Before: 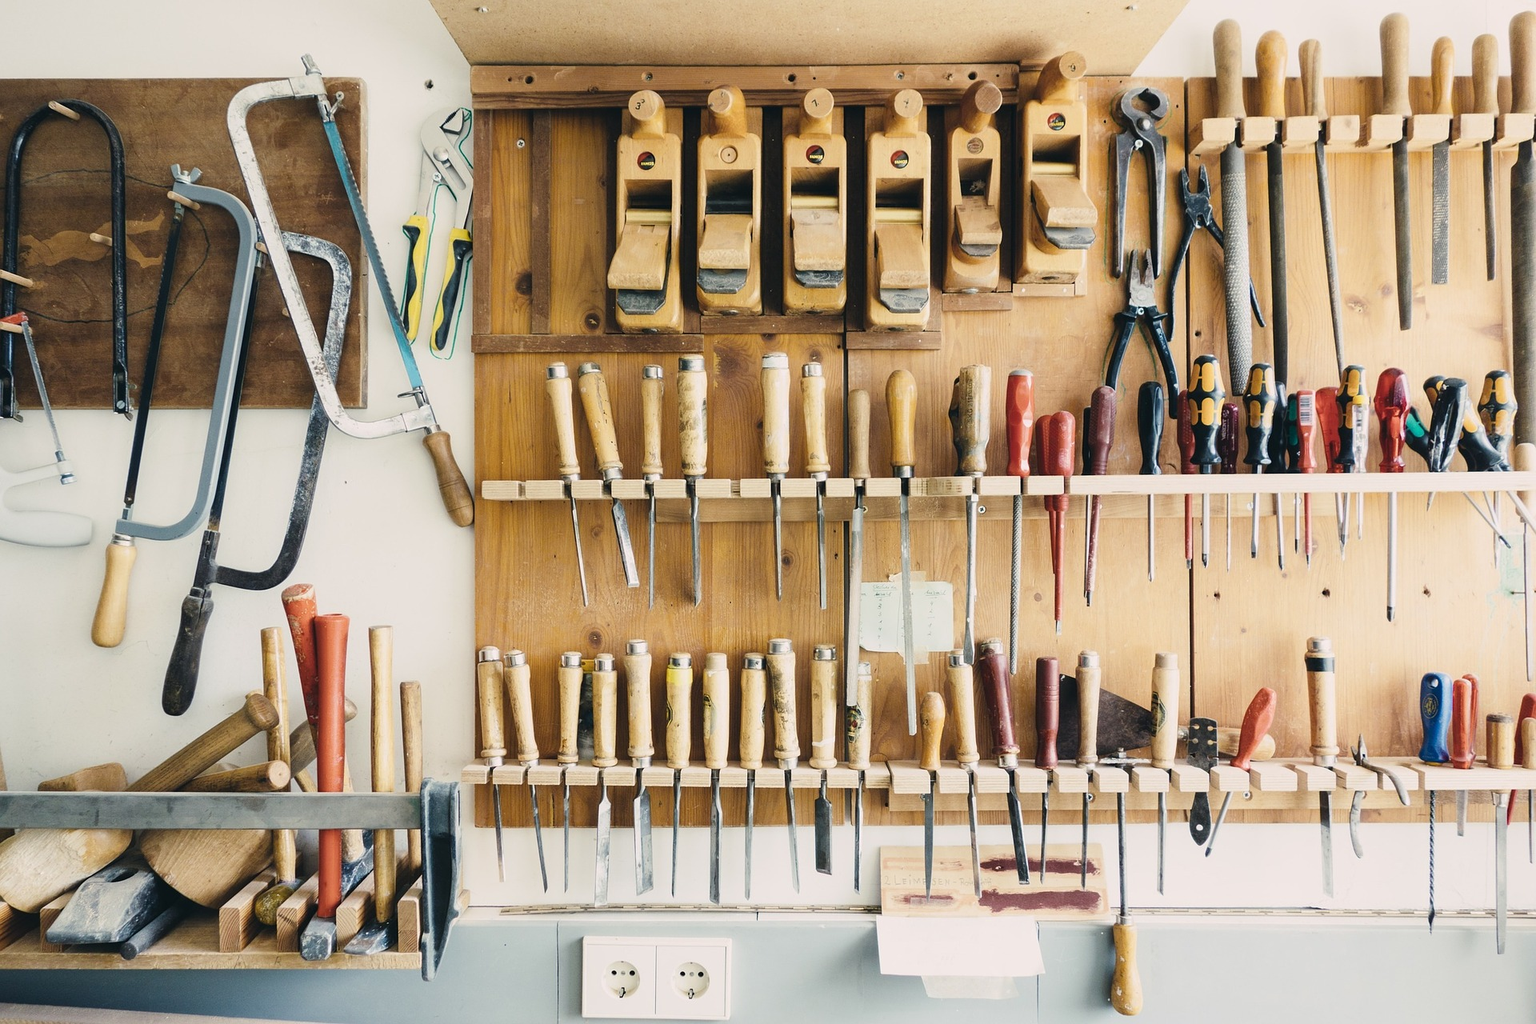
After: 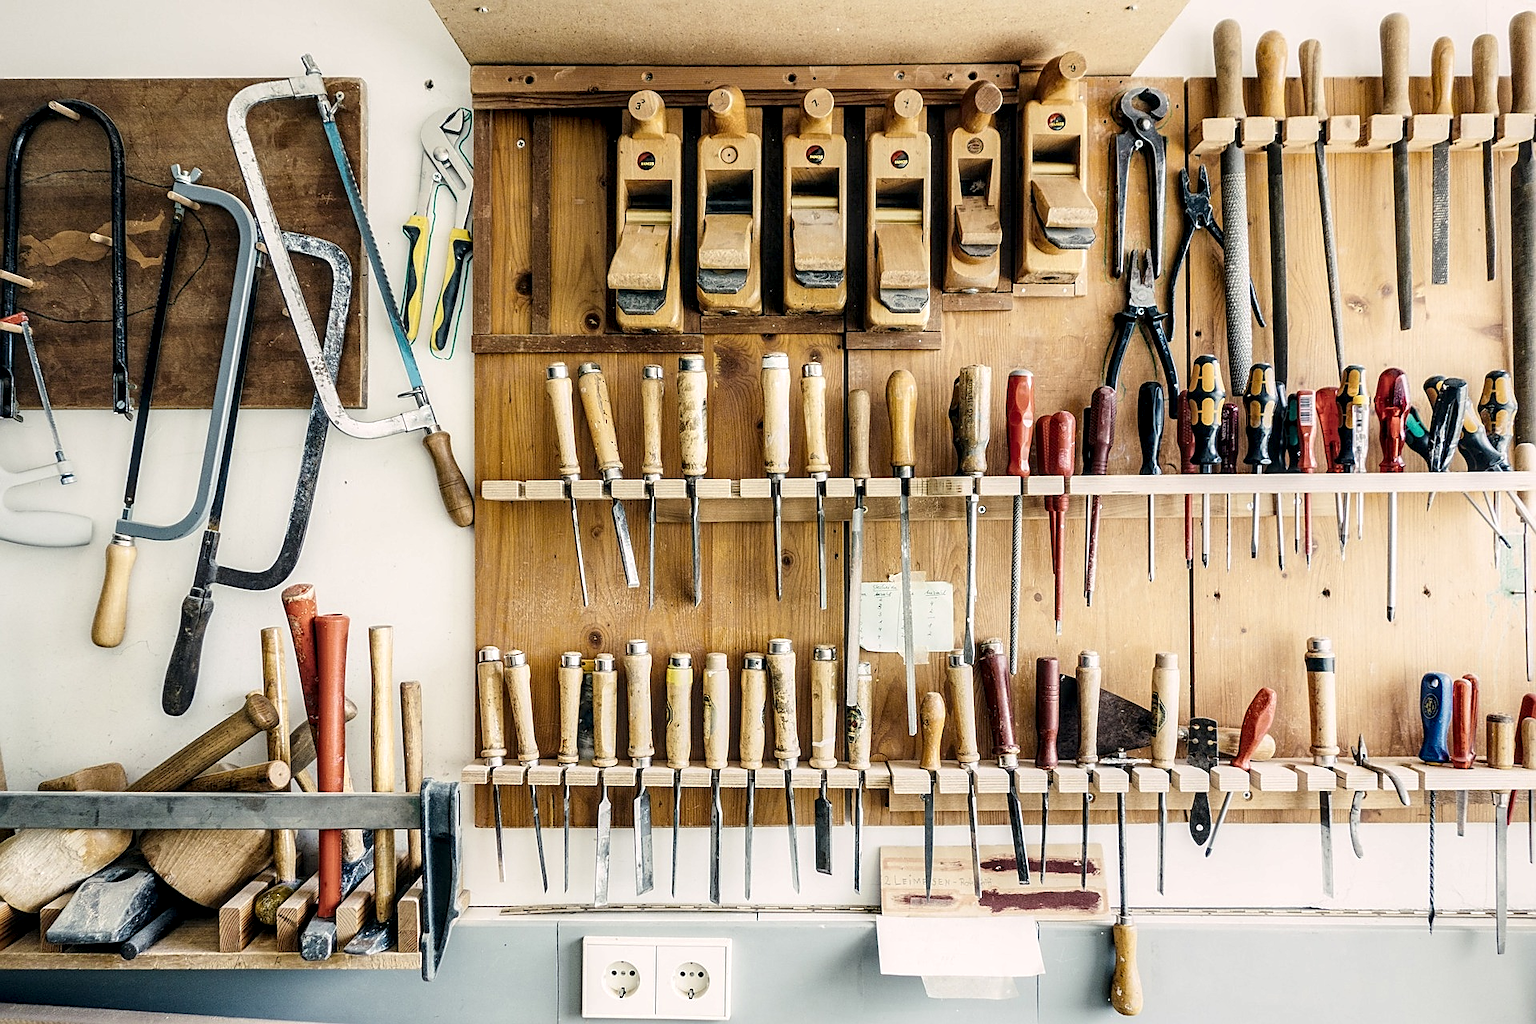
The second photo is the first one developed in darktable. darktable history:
sharpen: on, module defaults
local contrast: highlights 60%, shadows 60%, detail 160%
